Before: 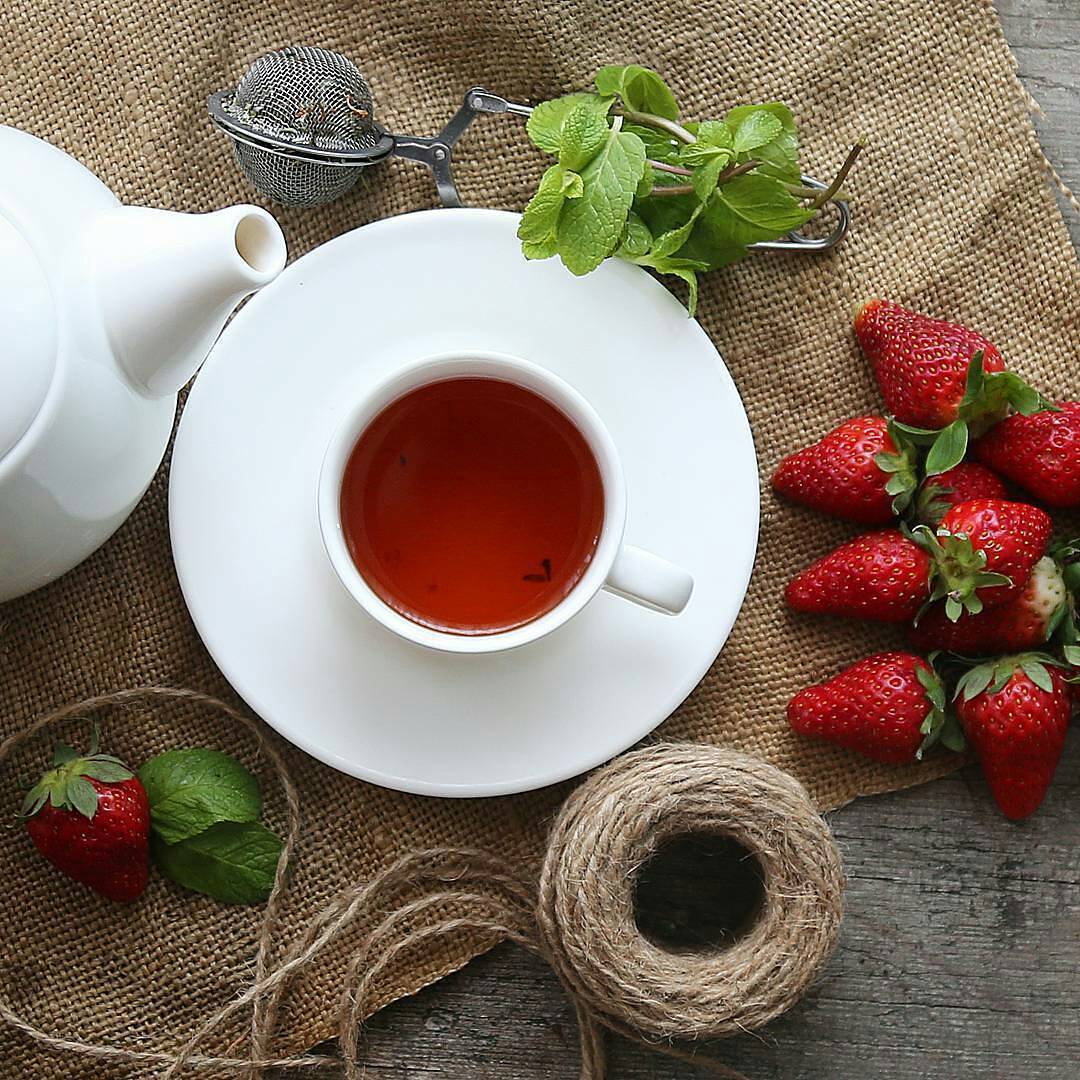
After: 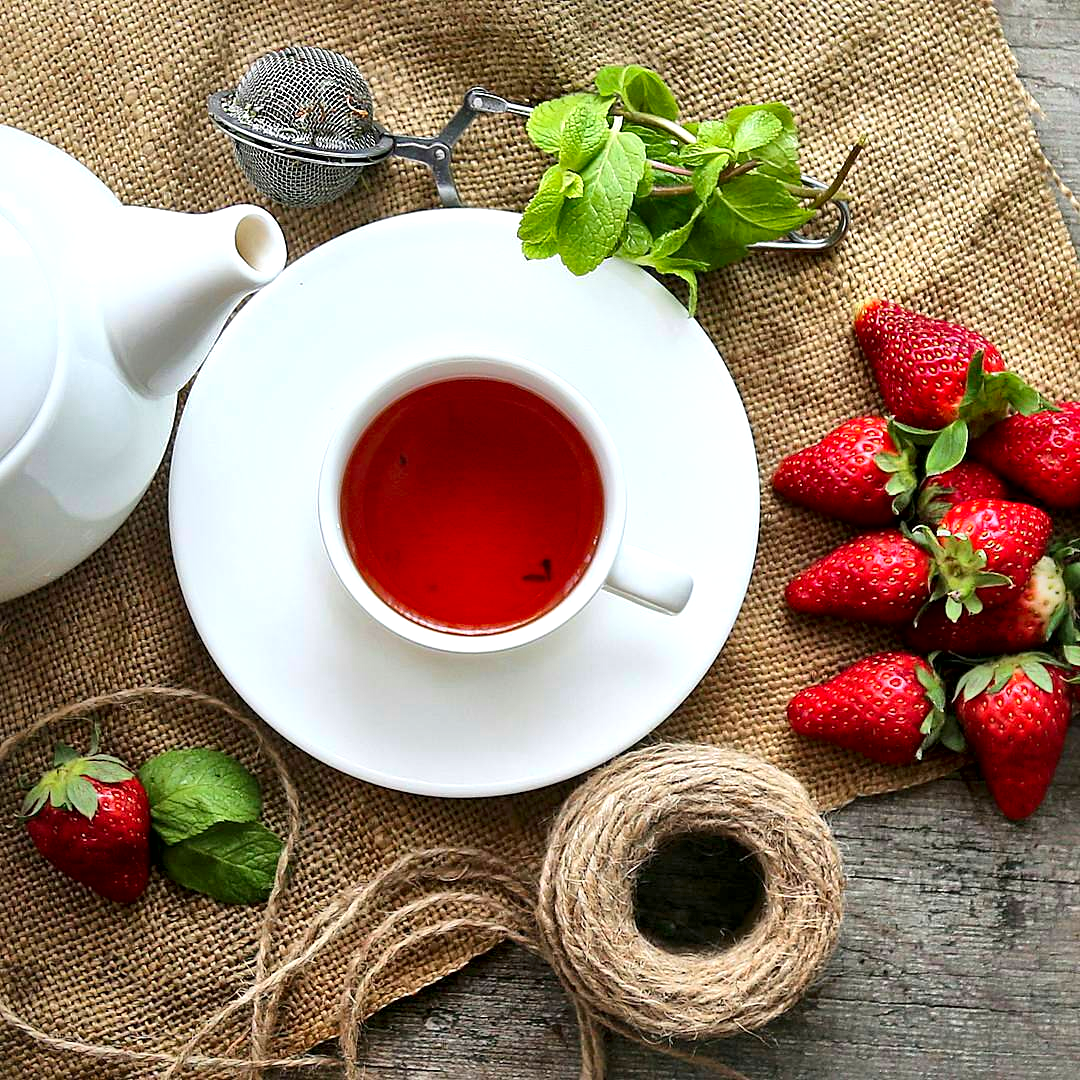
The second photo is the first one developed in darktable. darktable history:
contrast brightness saturation: contrast 0.065, brightness 0.179, saturation 0.418
local contrast: mode bilateral grid, contrast 44, coarseness 68, detail 212%, midtone range 0.2
